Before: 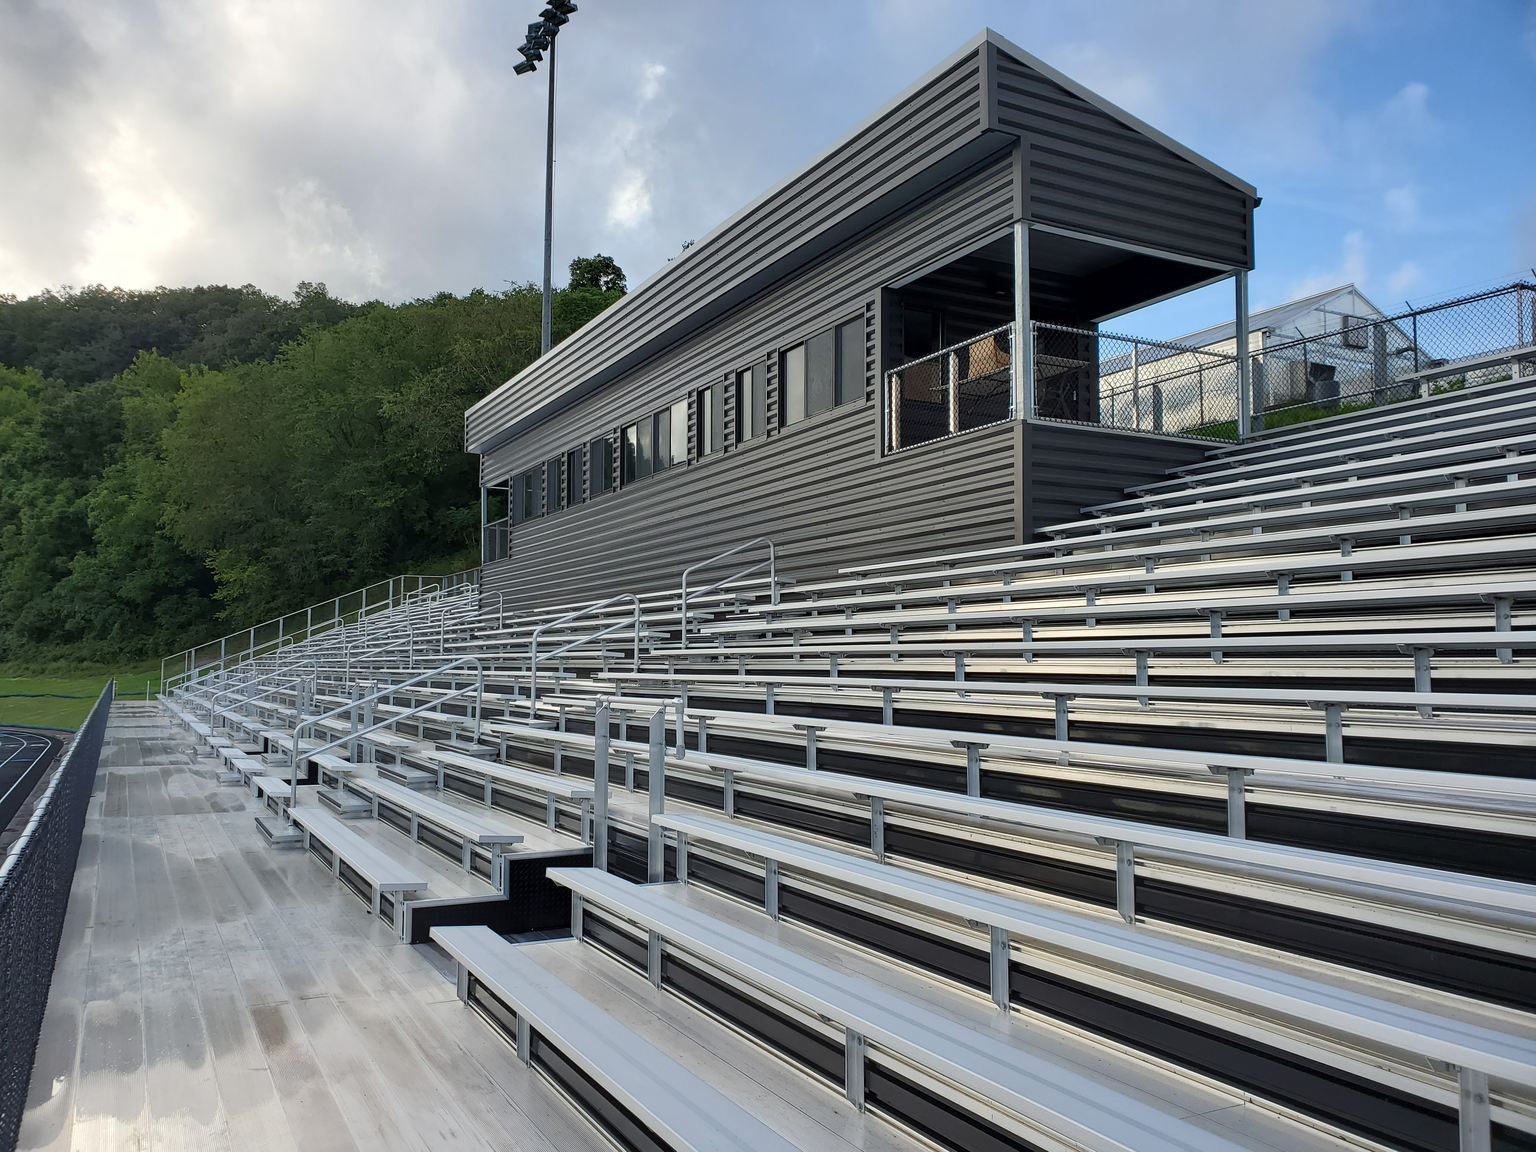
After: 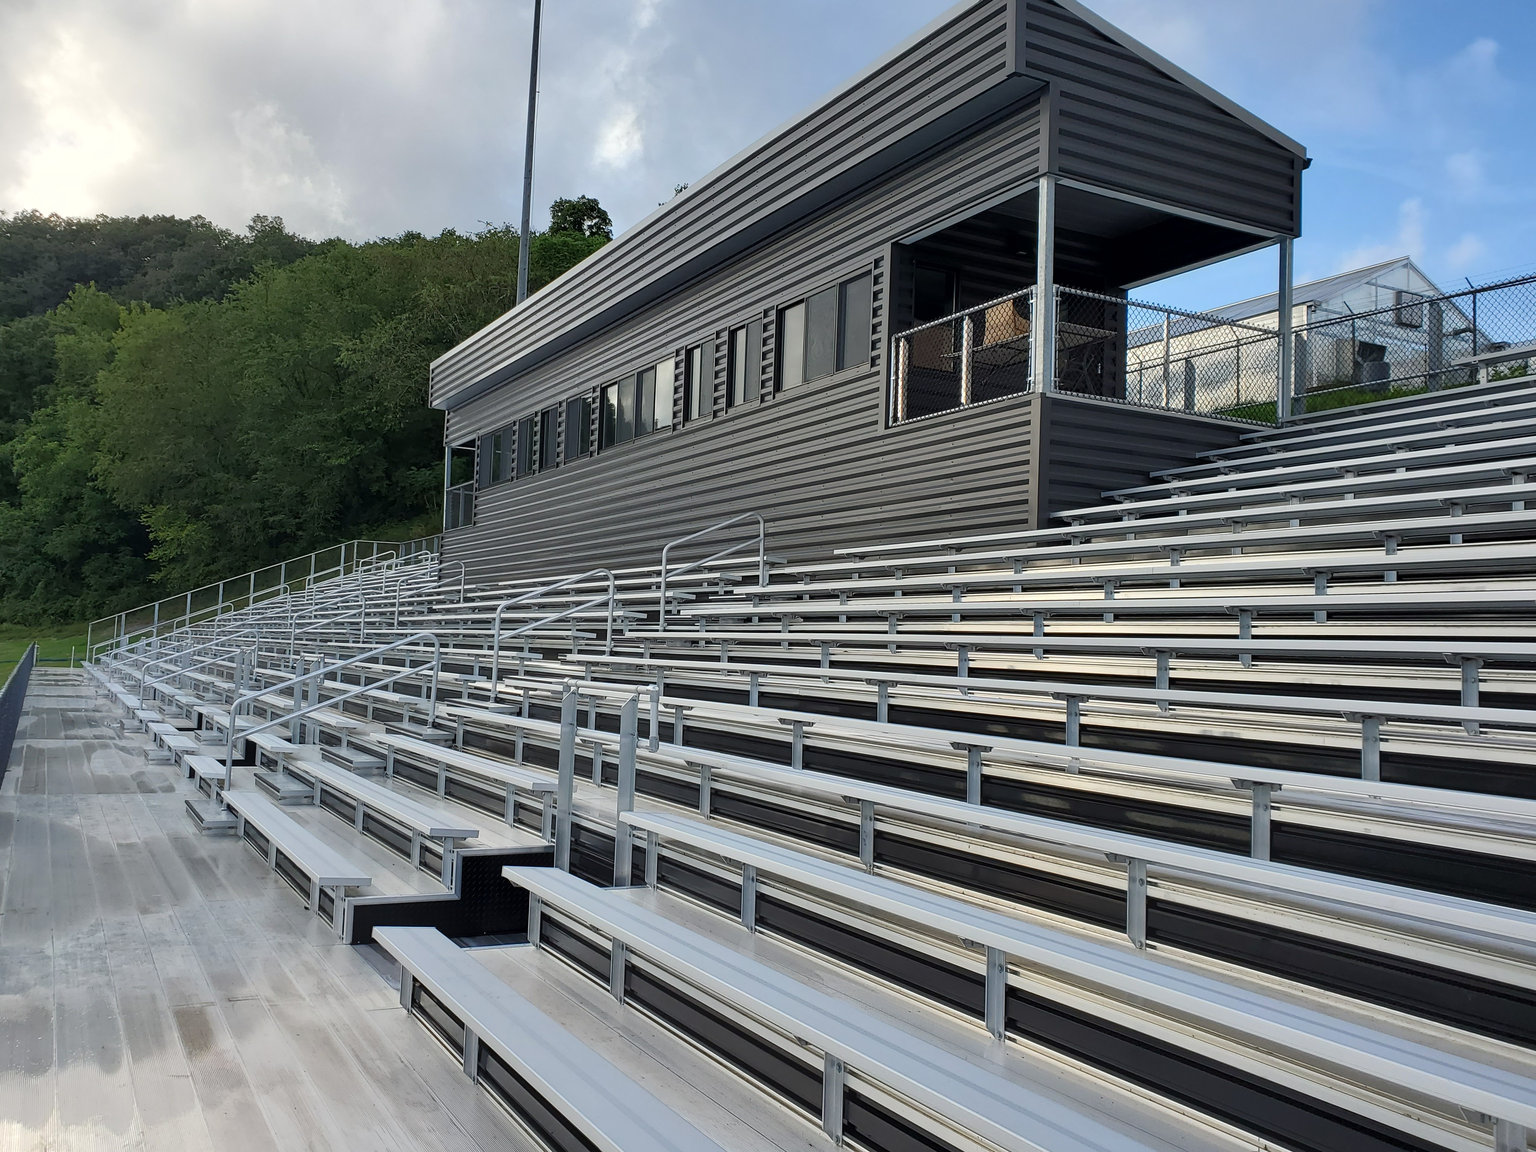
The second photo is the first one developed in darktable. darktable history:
crop and rotate: angle -1.96°, left 3.097%, top 4.154%, right 1.586%, bottom 0.529%
